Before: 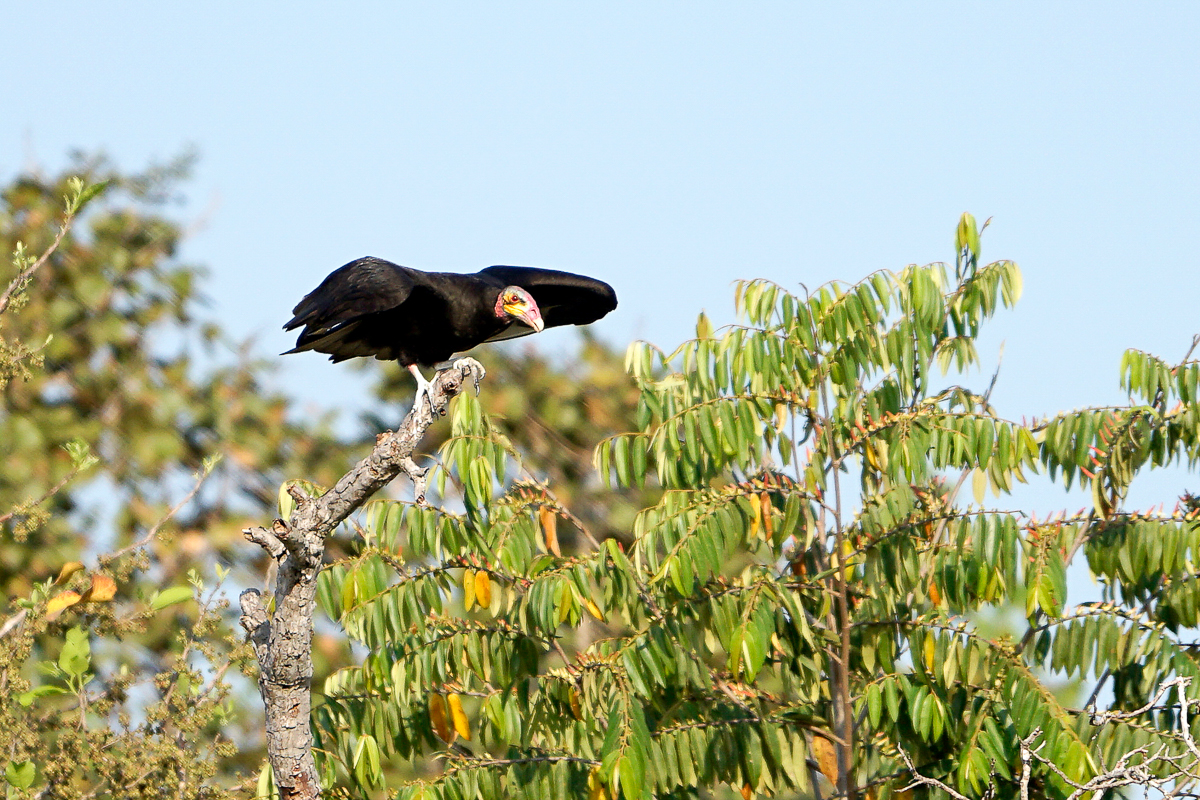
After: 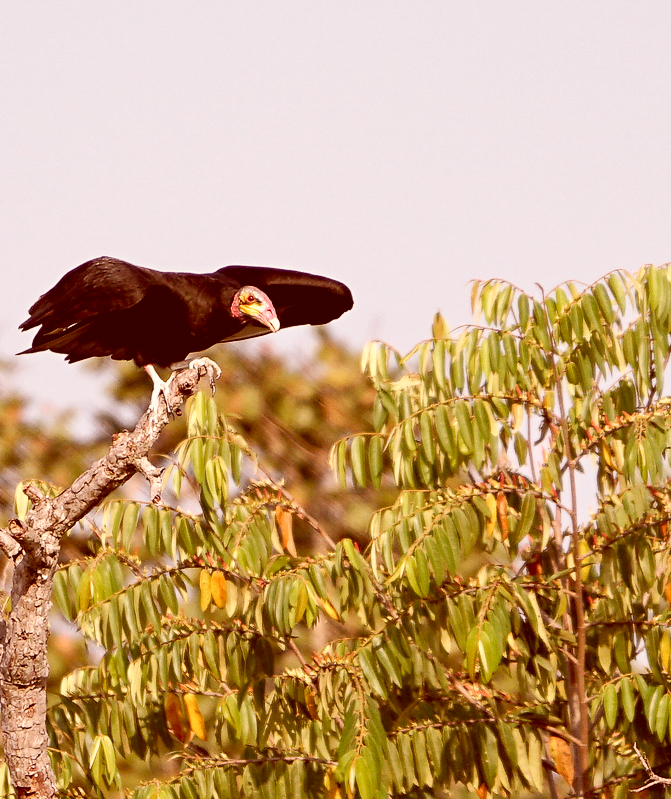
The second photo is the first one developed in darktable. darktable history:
color correction: highlights a* 9.53, highlights b* 9.08, shadows a* 39.95, shadows b* 39.39, saturation 0.819
local contrast: mode bilateral grid, contrast 10, coarseness 26, detail 110%, midtone range 0.2
tone equalizer: on, module defaults
crop: left 22.004%, right 22.004%, bottom 0.006%
